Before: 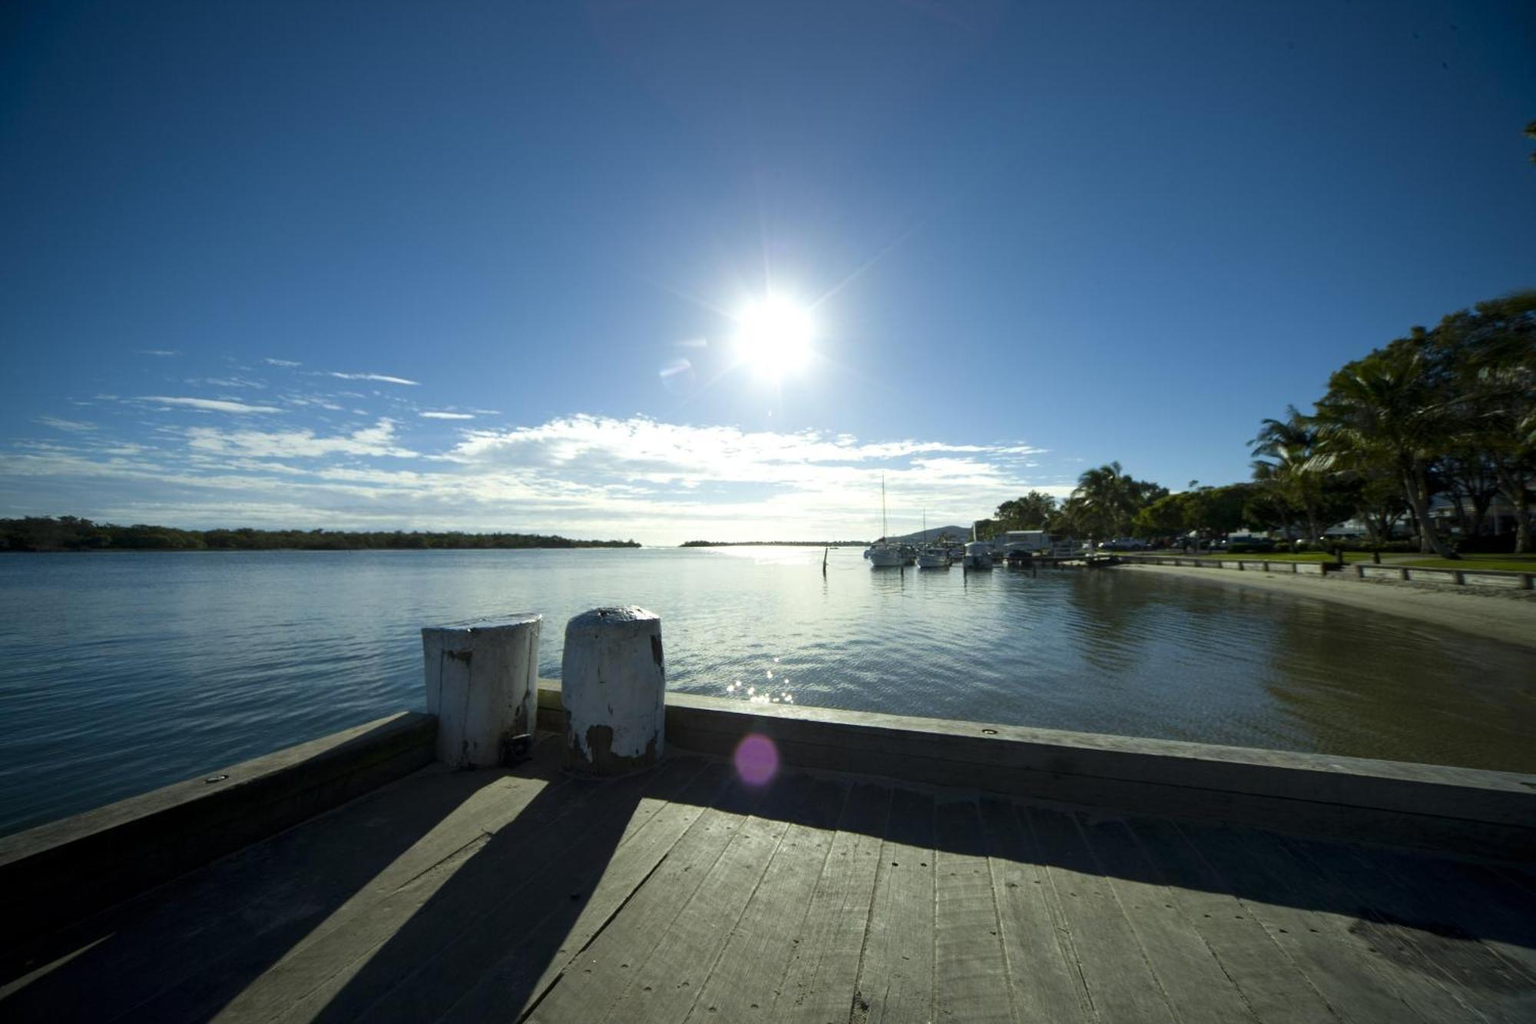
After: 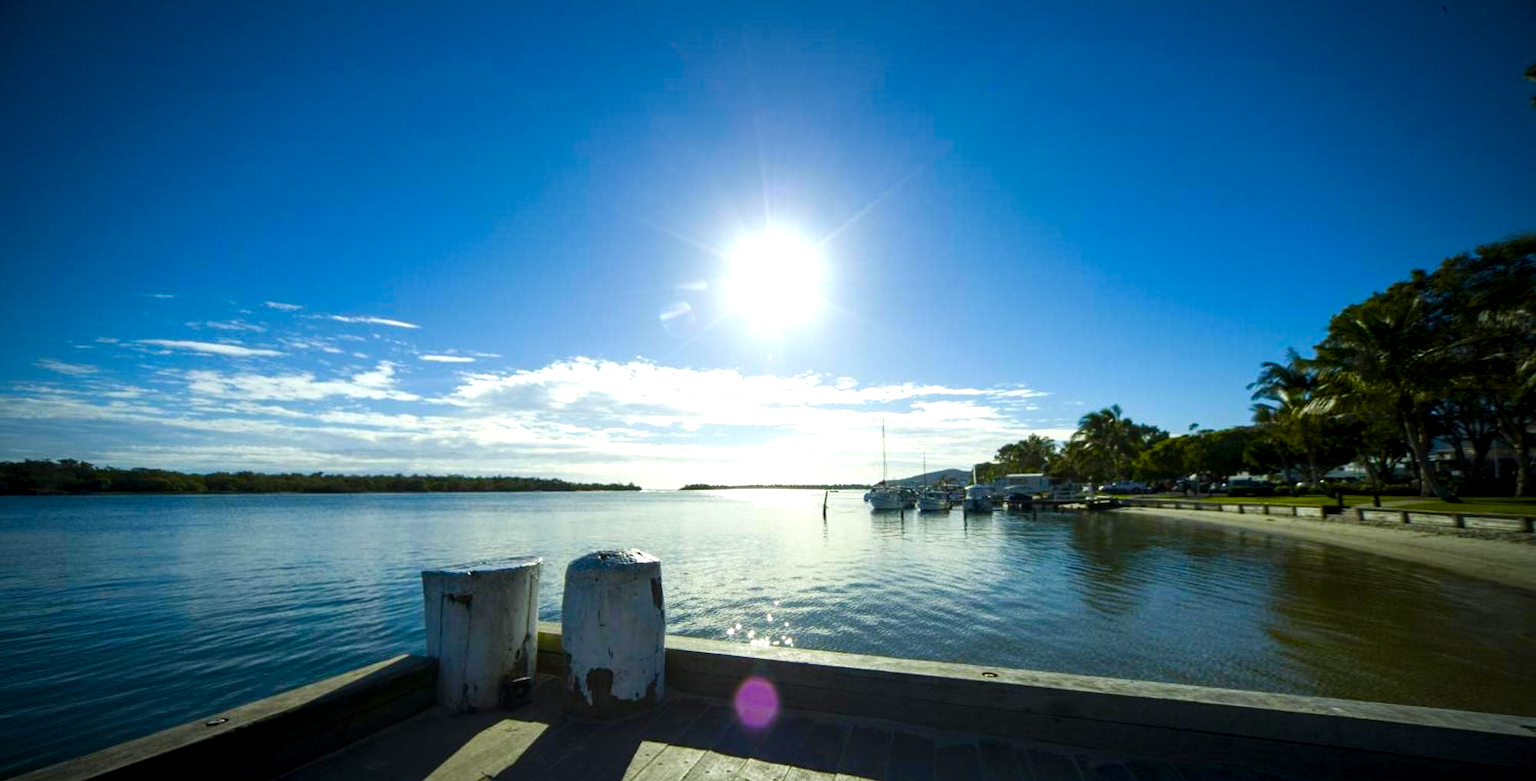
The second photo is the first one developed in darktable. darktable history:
local contrast: on, module defaults
vignetting: fall-off radius 99.2%, width/height ratio 1.341
color balance rgb: linear chroma grading › global chroma 9.15%, perceptual saturation grading › global saturation 0.166%, perceptual saturation grading › highlights -16.858%, perceptual saturation grading › mid-tones 33.191%, perceptual saturation grading › shadows 50.39%, global vibrance 25.109%, contrast 9.388%
crop: top 5.605%, bottom 17.984%
exposure: compensate highlight preservation false
contrast brightness saturation: contrast 0.101, brightness 0.026, saturation 0.091
color zones: curves: ch1 [(0, 0.469) (0.001, 0.469) (0.12, 0.446) (0.248, 0.469) (0.5, 0.5) (0.748, 0.5) (0.999, 0.469) (1, 0.469)]
